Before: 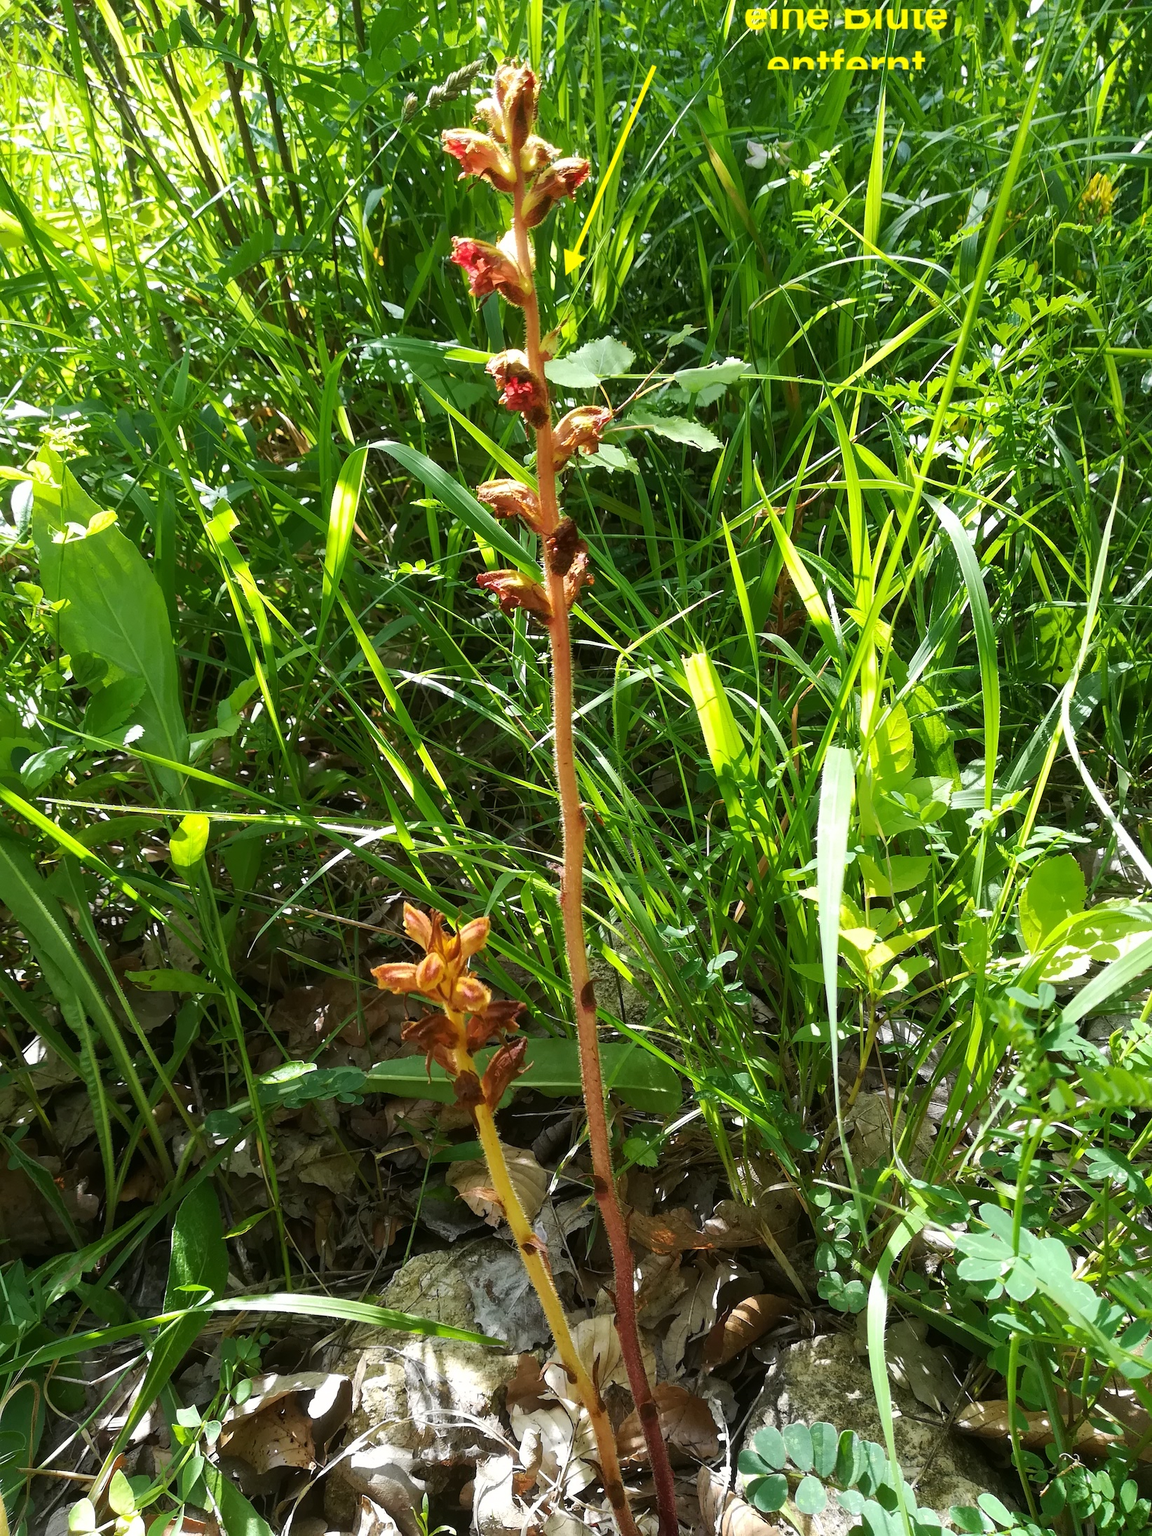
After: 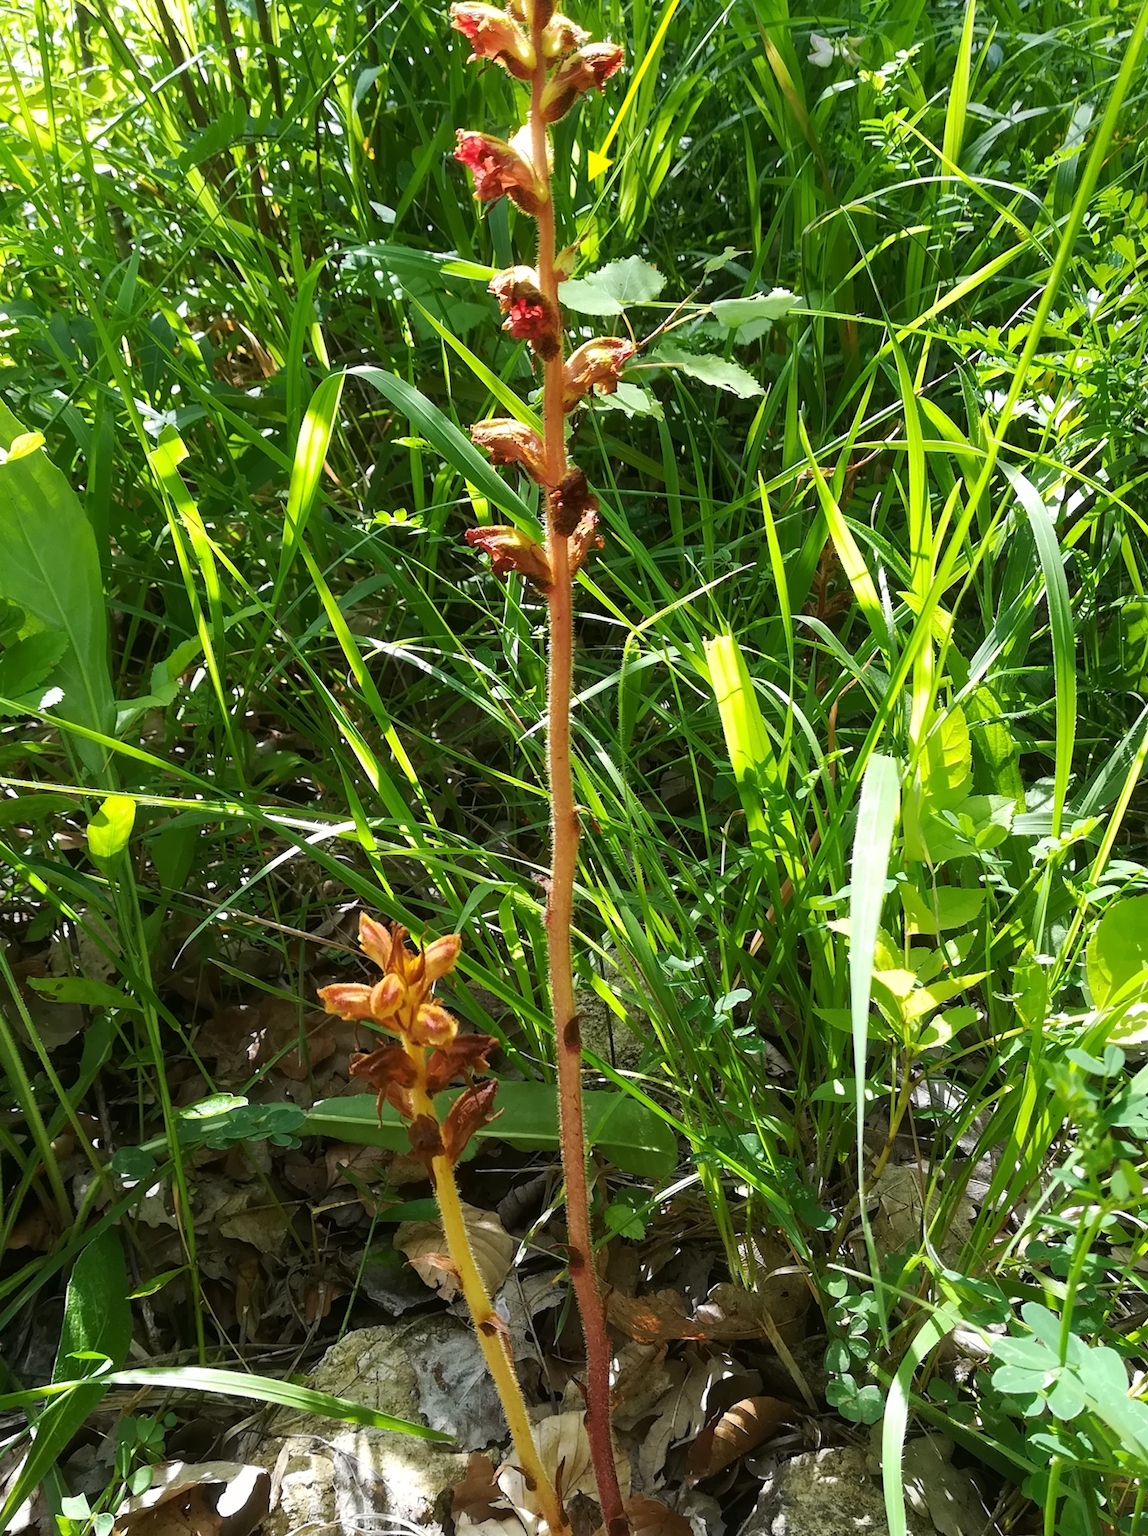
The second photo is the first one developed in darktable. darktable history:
crop and rotate: angle -2.87°, left 5.35%, top 5.203%, right 4.757%, bottom 4.655%
